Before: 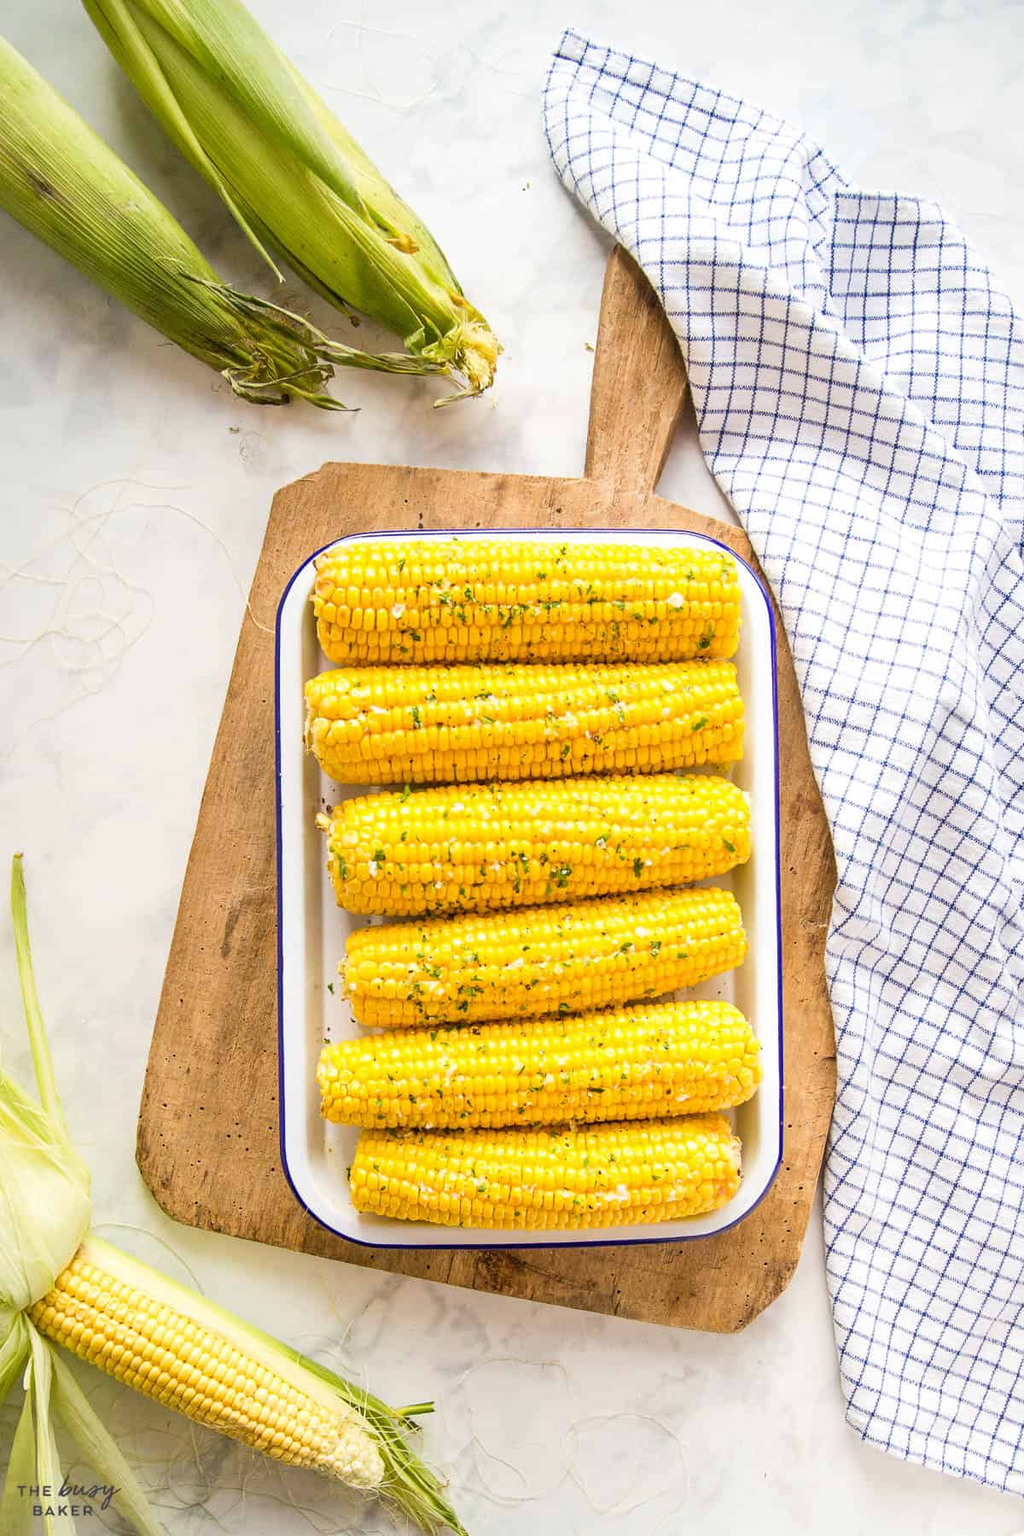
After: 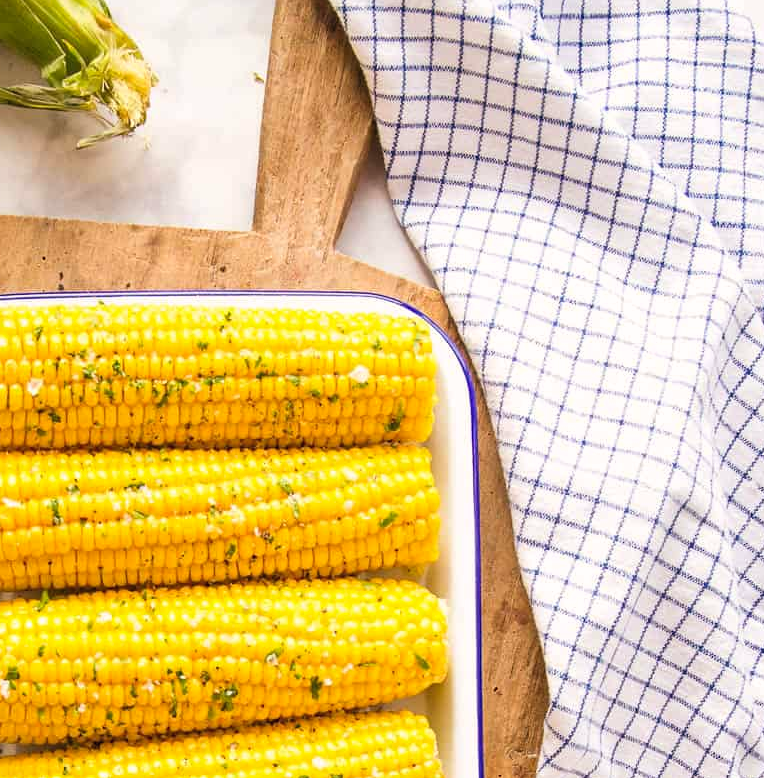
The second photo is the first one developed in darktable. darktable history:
crop: left 36.005%, top 18.293%, right 0.31%, bottom 38.444%
color balance: lift [0.998, 0.998, 1.001, 1.002], gamma [0.995, 1.025, 0.992, 0.975], gain [0.995, 1.02, 0.997, 0.98]
